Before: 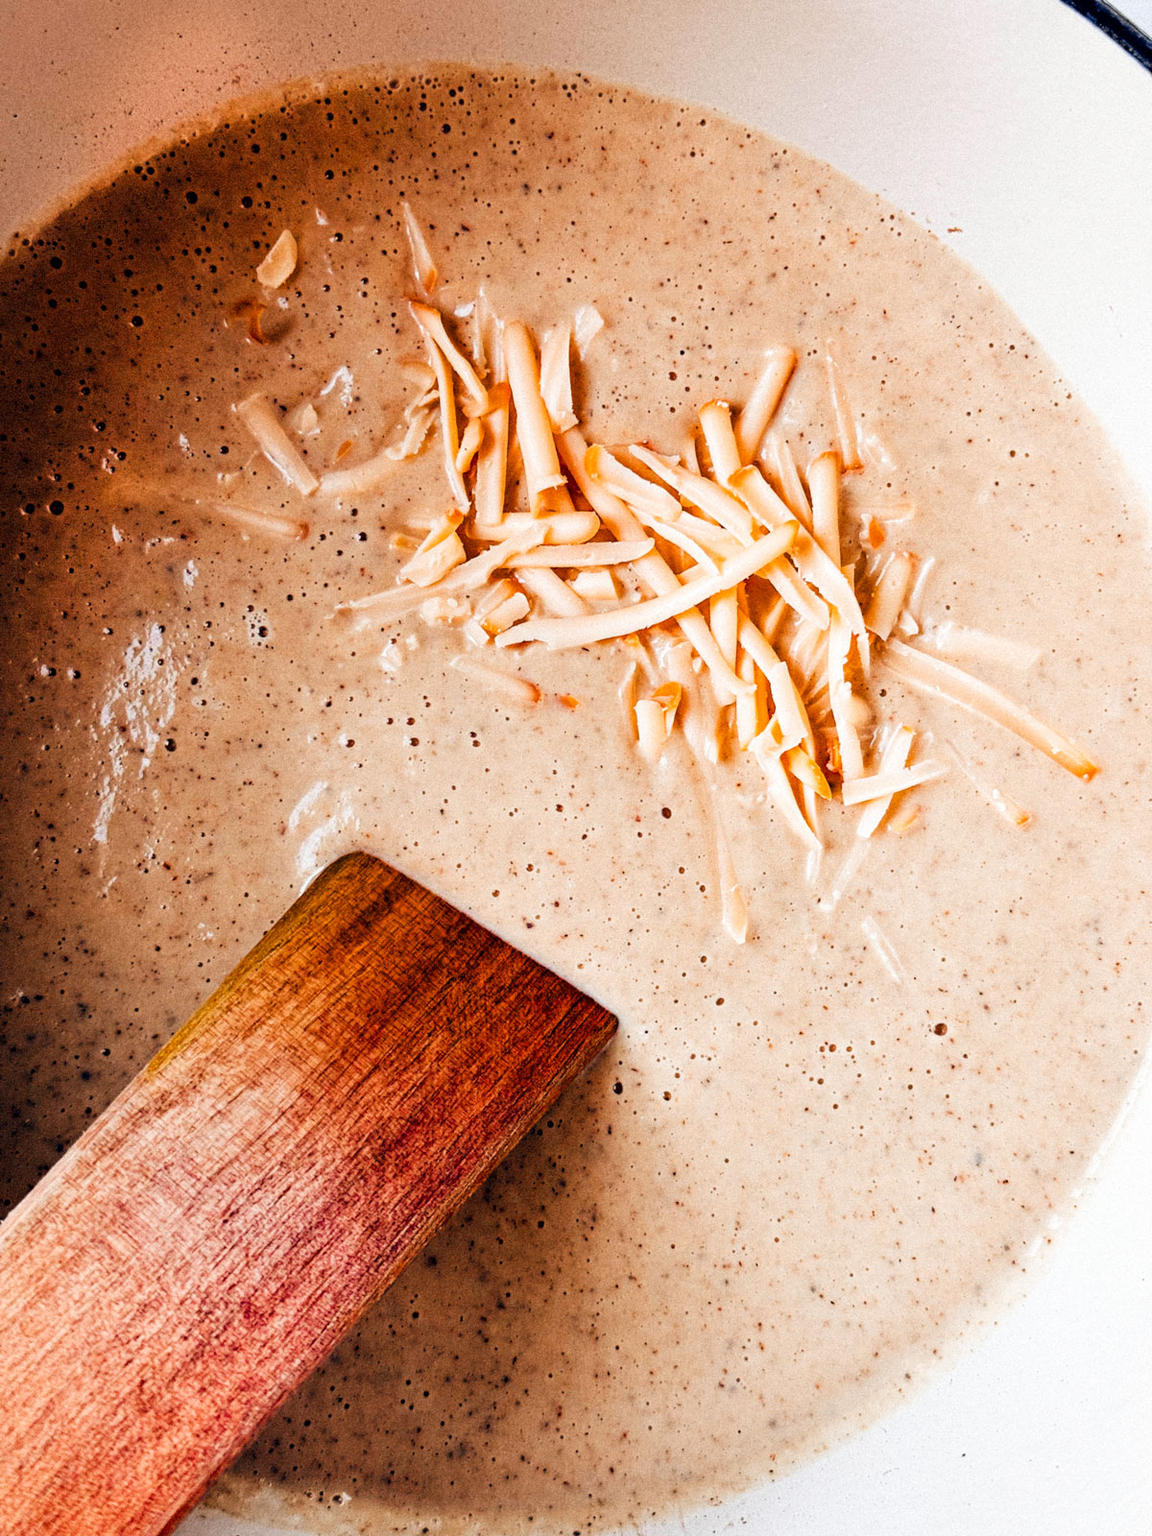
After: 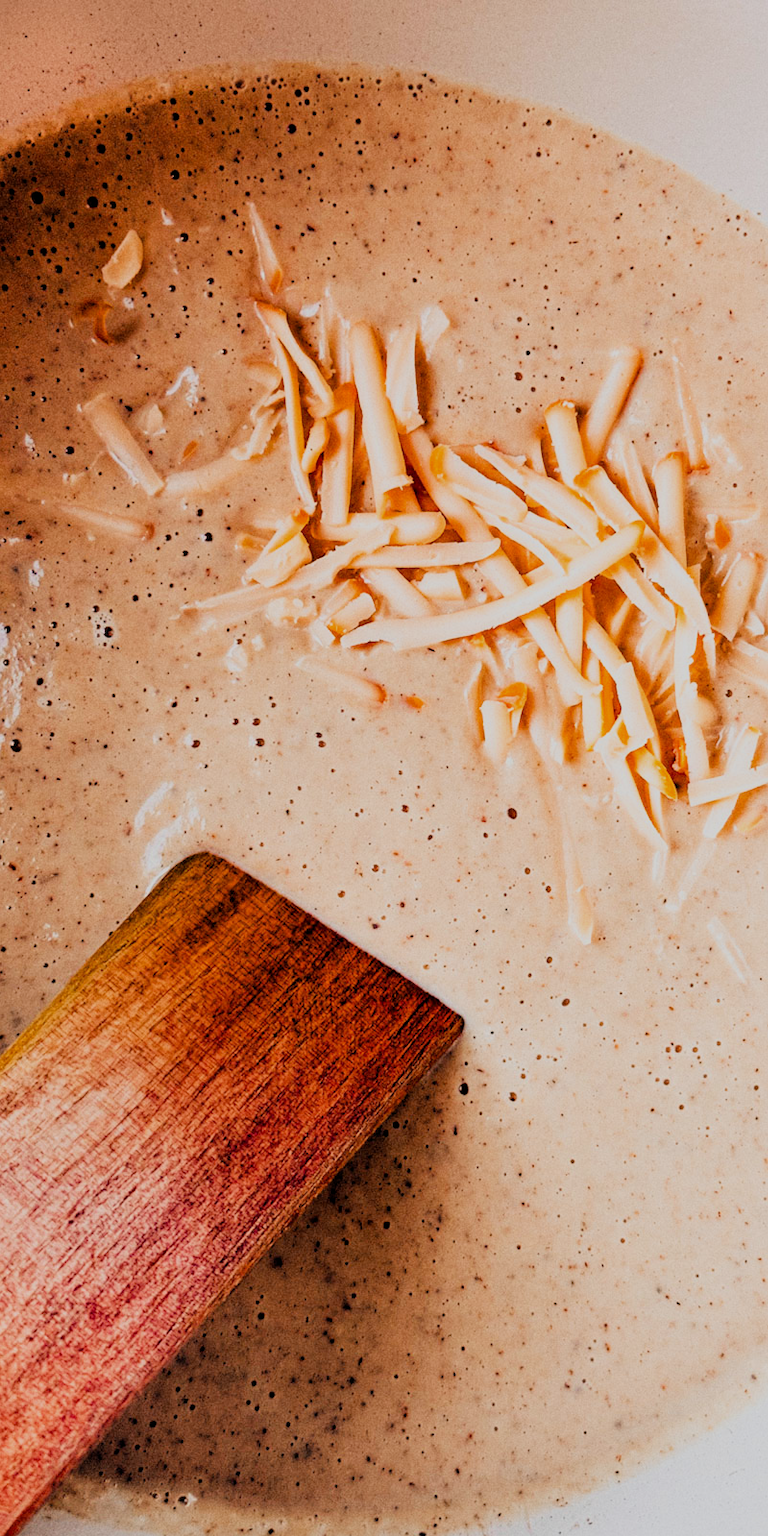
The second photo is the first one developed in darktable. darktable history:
filmic rgb: black relative exposure -7.26 EV, white relative exposure 5.05 EV, hardness 3.2, color science v6 (2022)
crop and rotate: left 13.437%, right 19.874%
exposure: black level correction 0.001, compensate highlight preservation false
